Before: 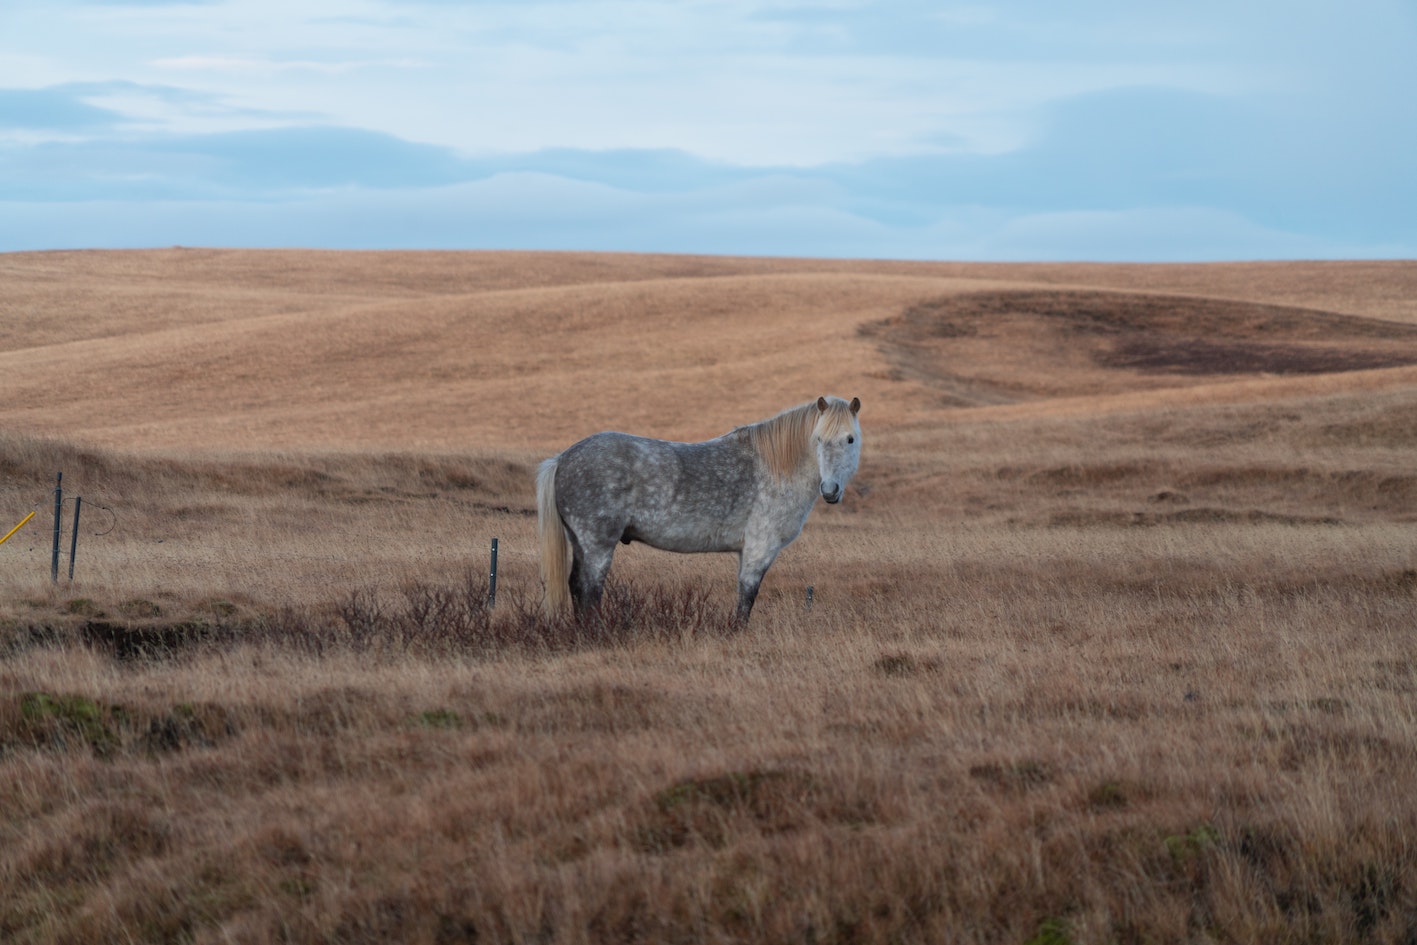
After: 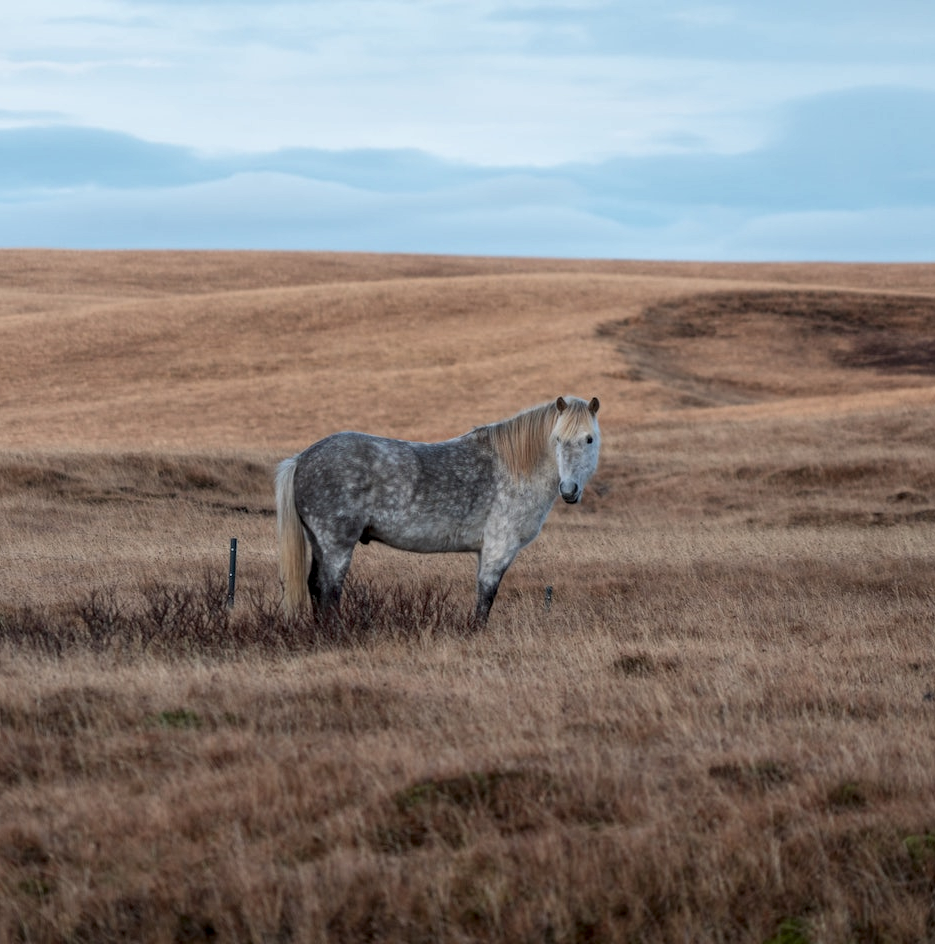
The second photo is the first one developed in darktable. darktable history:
crop and rotate: left 18.442%, right 15.508%
local contrast: detail 140%
